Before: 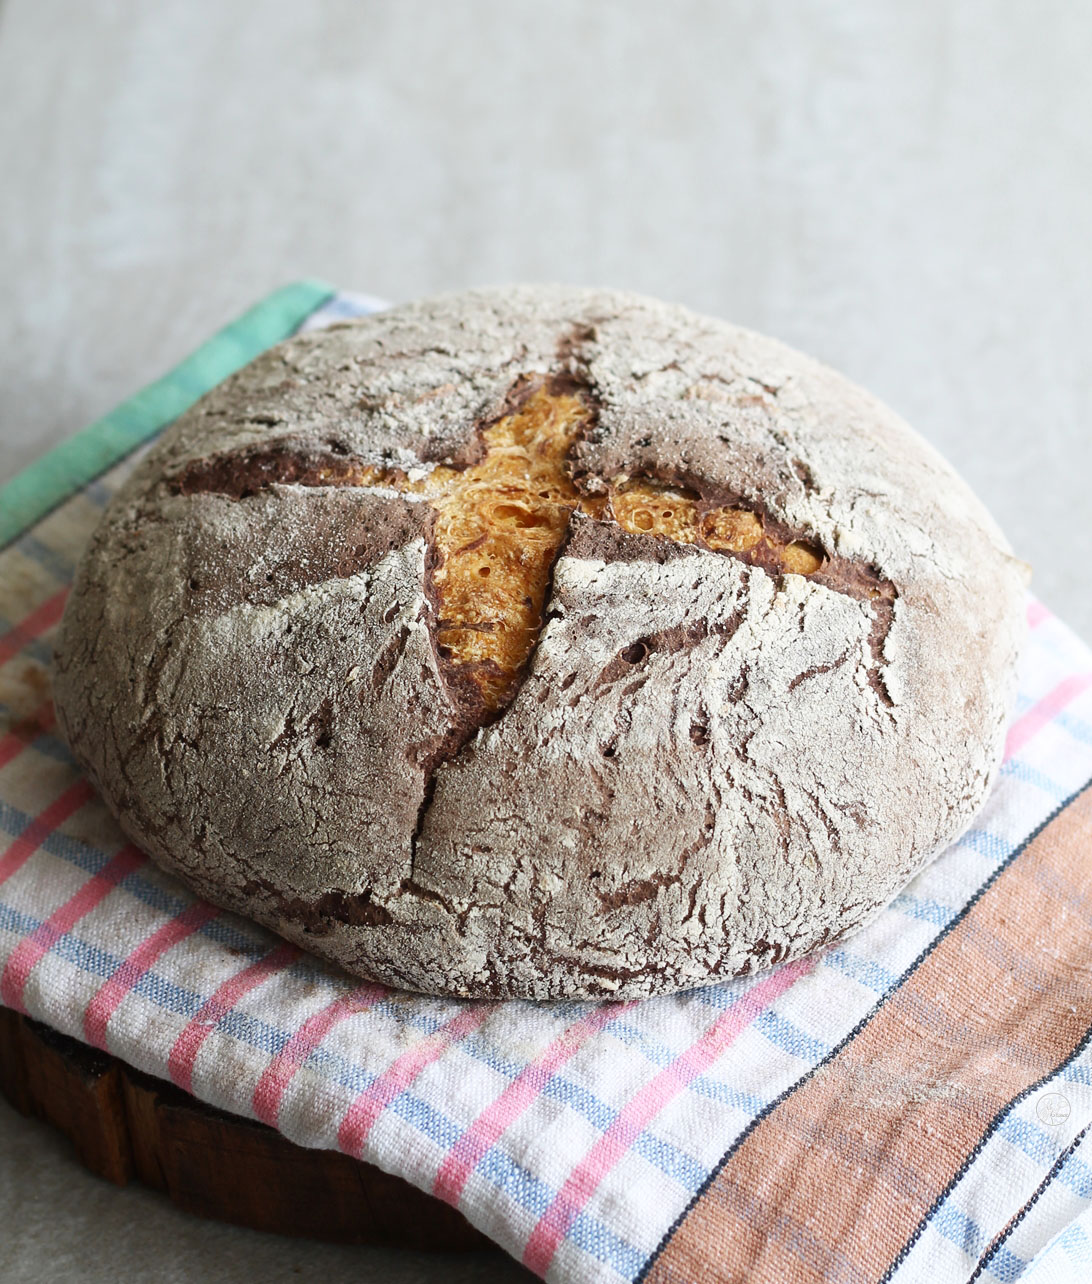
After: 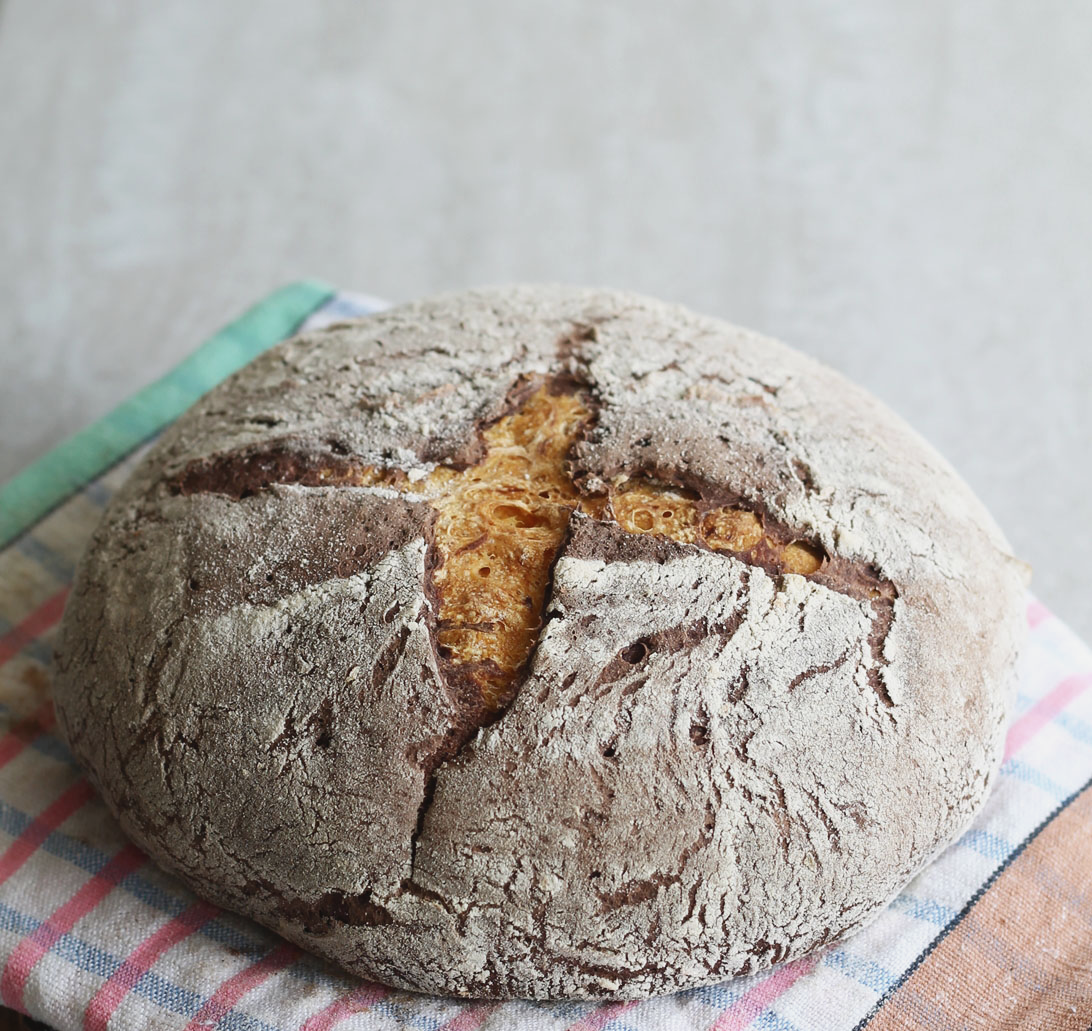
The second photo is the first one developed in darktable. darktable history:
crop: bottom 19.644%
contrast brightness saturation: contrast -0.08, brightness -0.04, saturation -0.11
